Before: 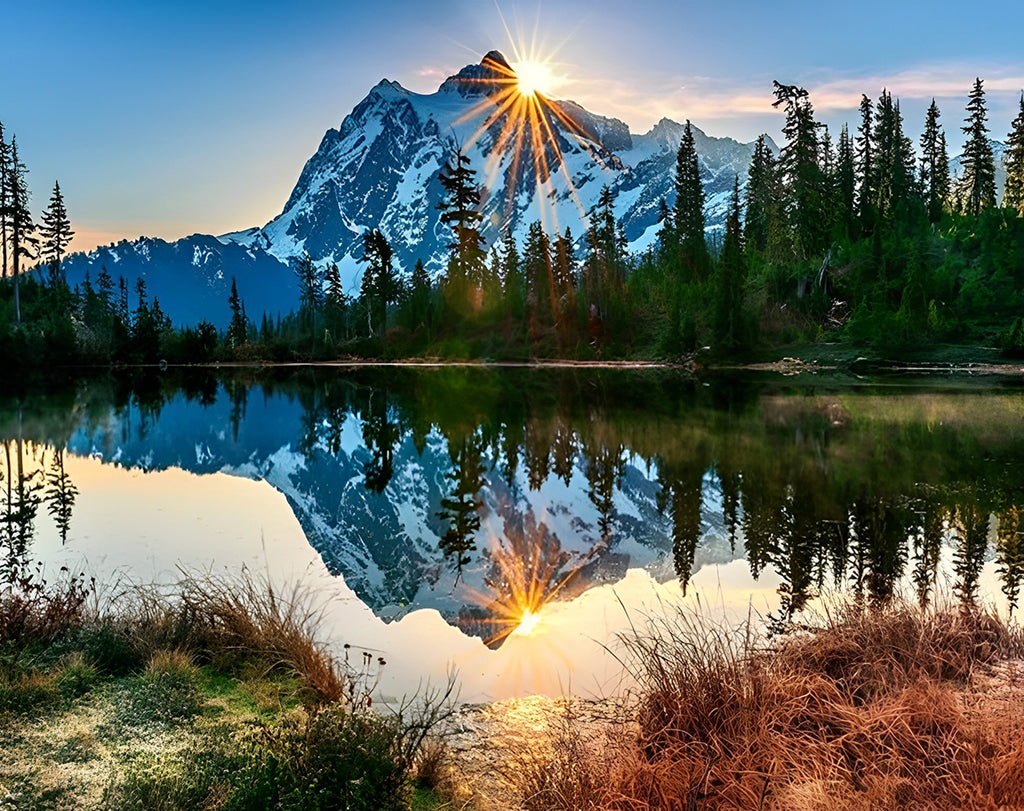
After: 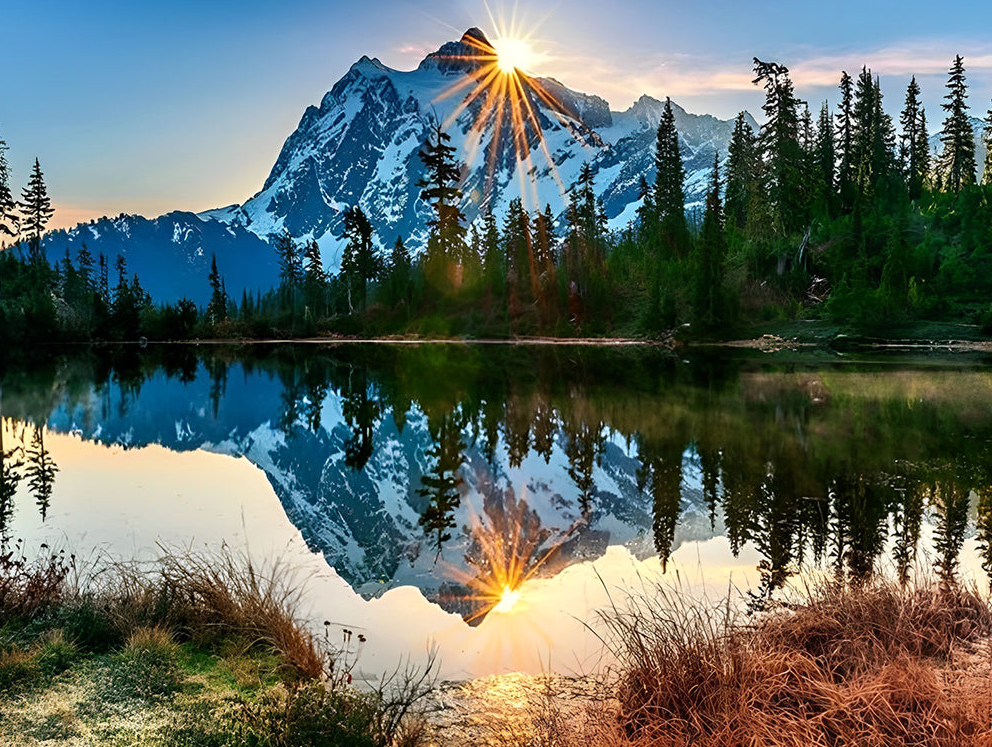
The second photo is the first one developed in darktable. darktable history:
crop: left 1.99%, top 2.838%, right 0.747%, bottom 4.908%
tone equalizer: mask exposure compensation -0.501 EV
